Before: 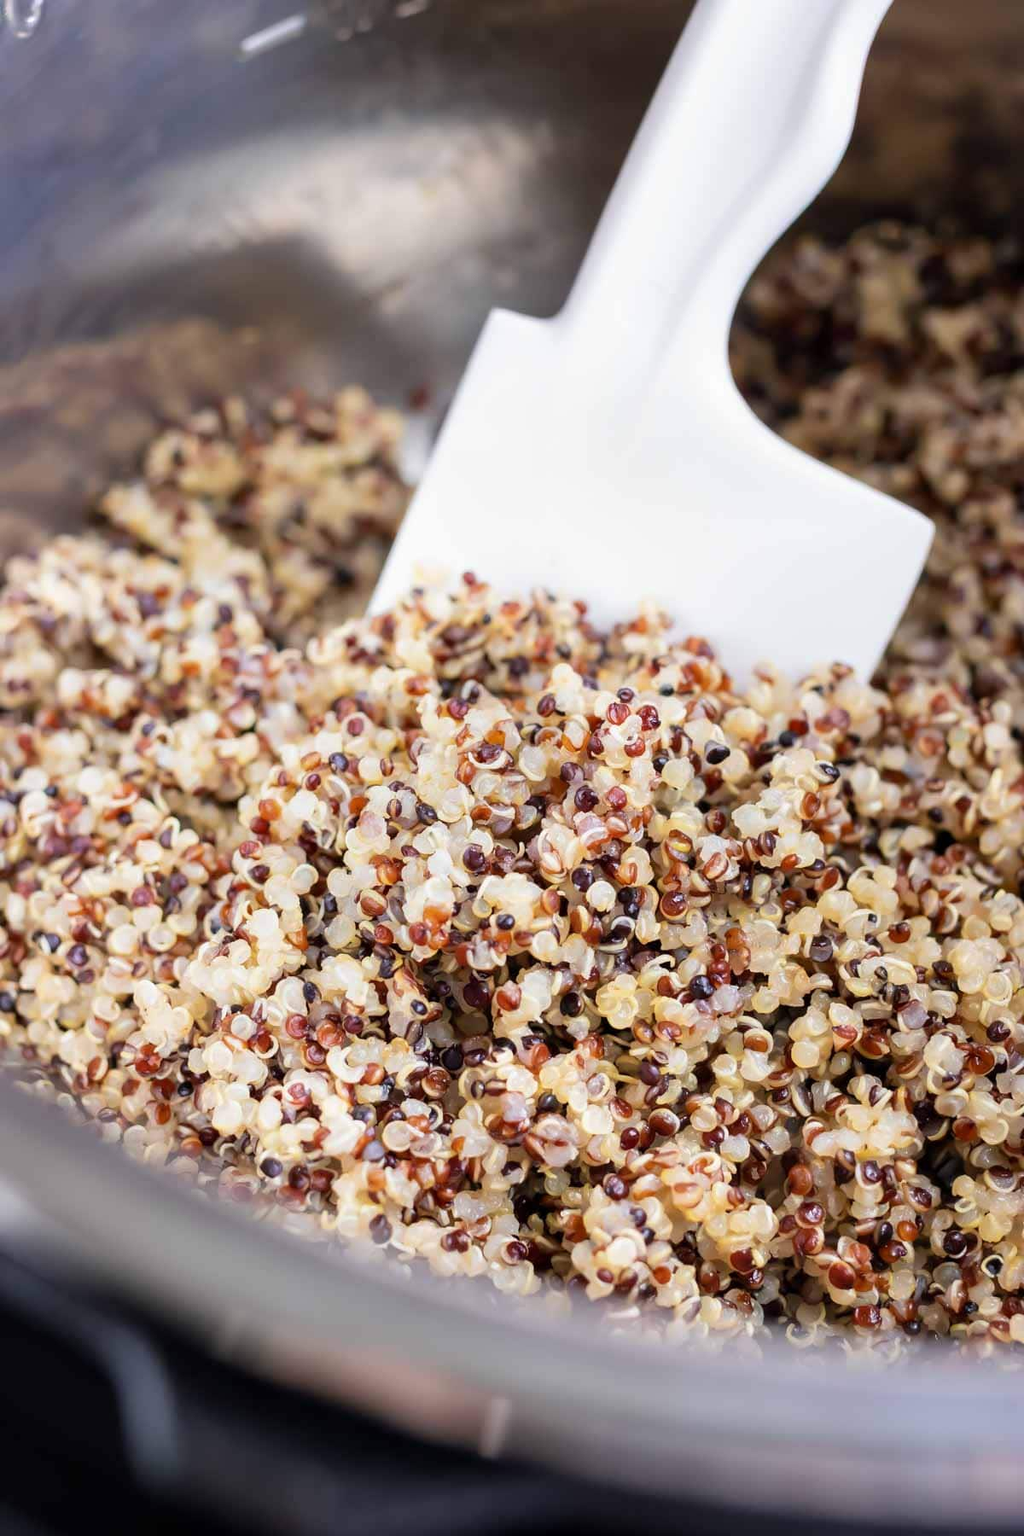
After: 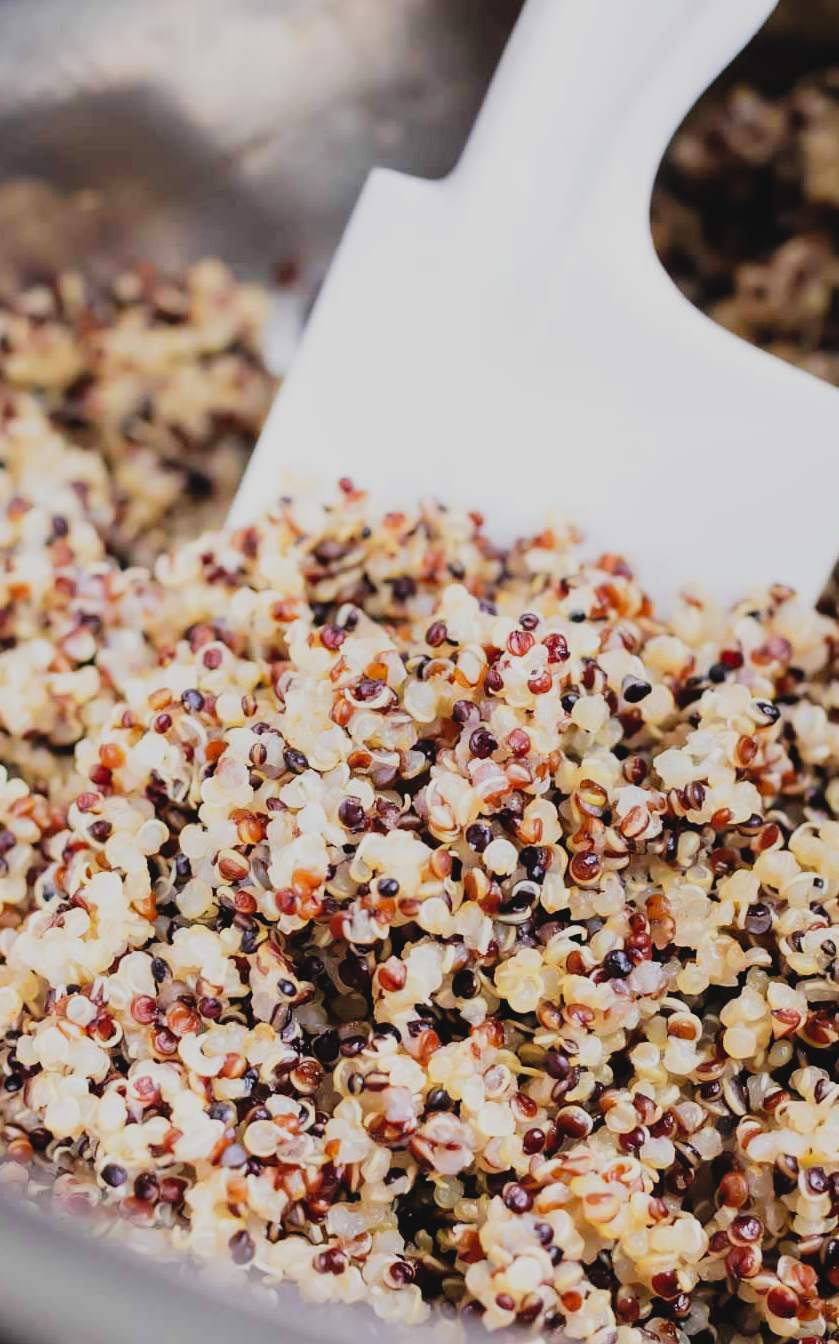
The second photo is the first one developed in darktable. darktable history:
crop and rotate: left 17.034%, top 10.746%, right 13.005%, bottom 14.57%
tone curve: curves: ch0 [(0, 0.047) (0.15, 0.127) (0.46, 0.466) (0.751, 0.788) (1, 0.961)]; ch1 [(0, 0) (0.43, 0.408) (0.476, 0.469) (0.505, 0.501) (0.553, 0.557) (0.592, 0.58) (0.631, 0.625) (1, 1)]; ch2 [(0, 0) (0.505, 0.495) (0.55, 0.557) (0.583, 0.573) (1, 1)], preserve colors none
filmic rgb: black relative exposure -7.65 EV, white relative exposure 4.56 EV, hardness 3.61
